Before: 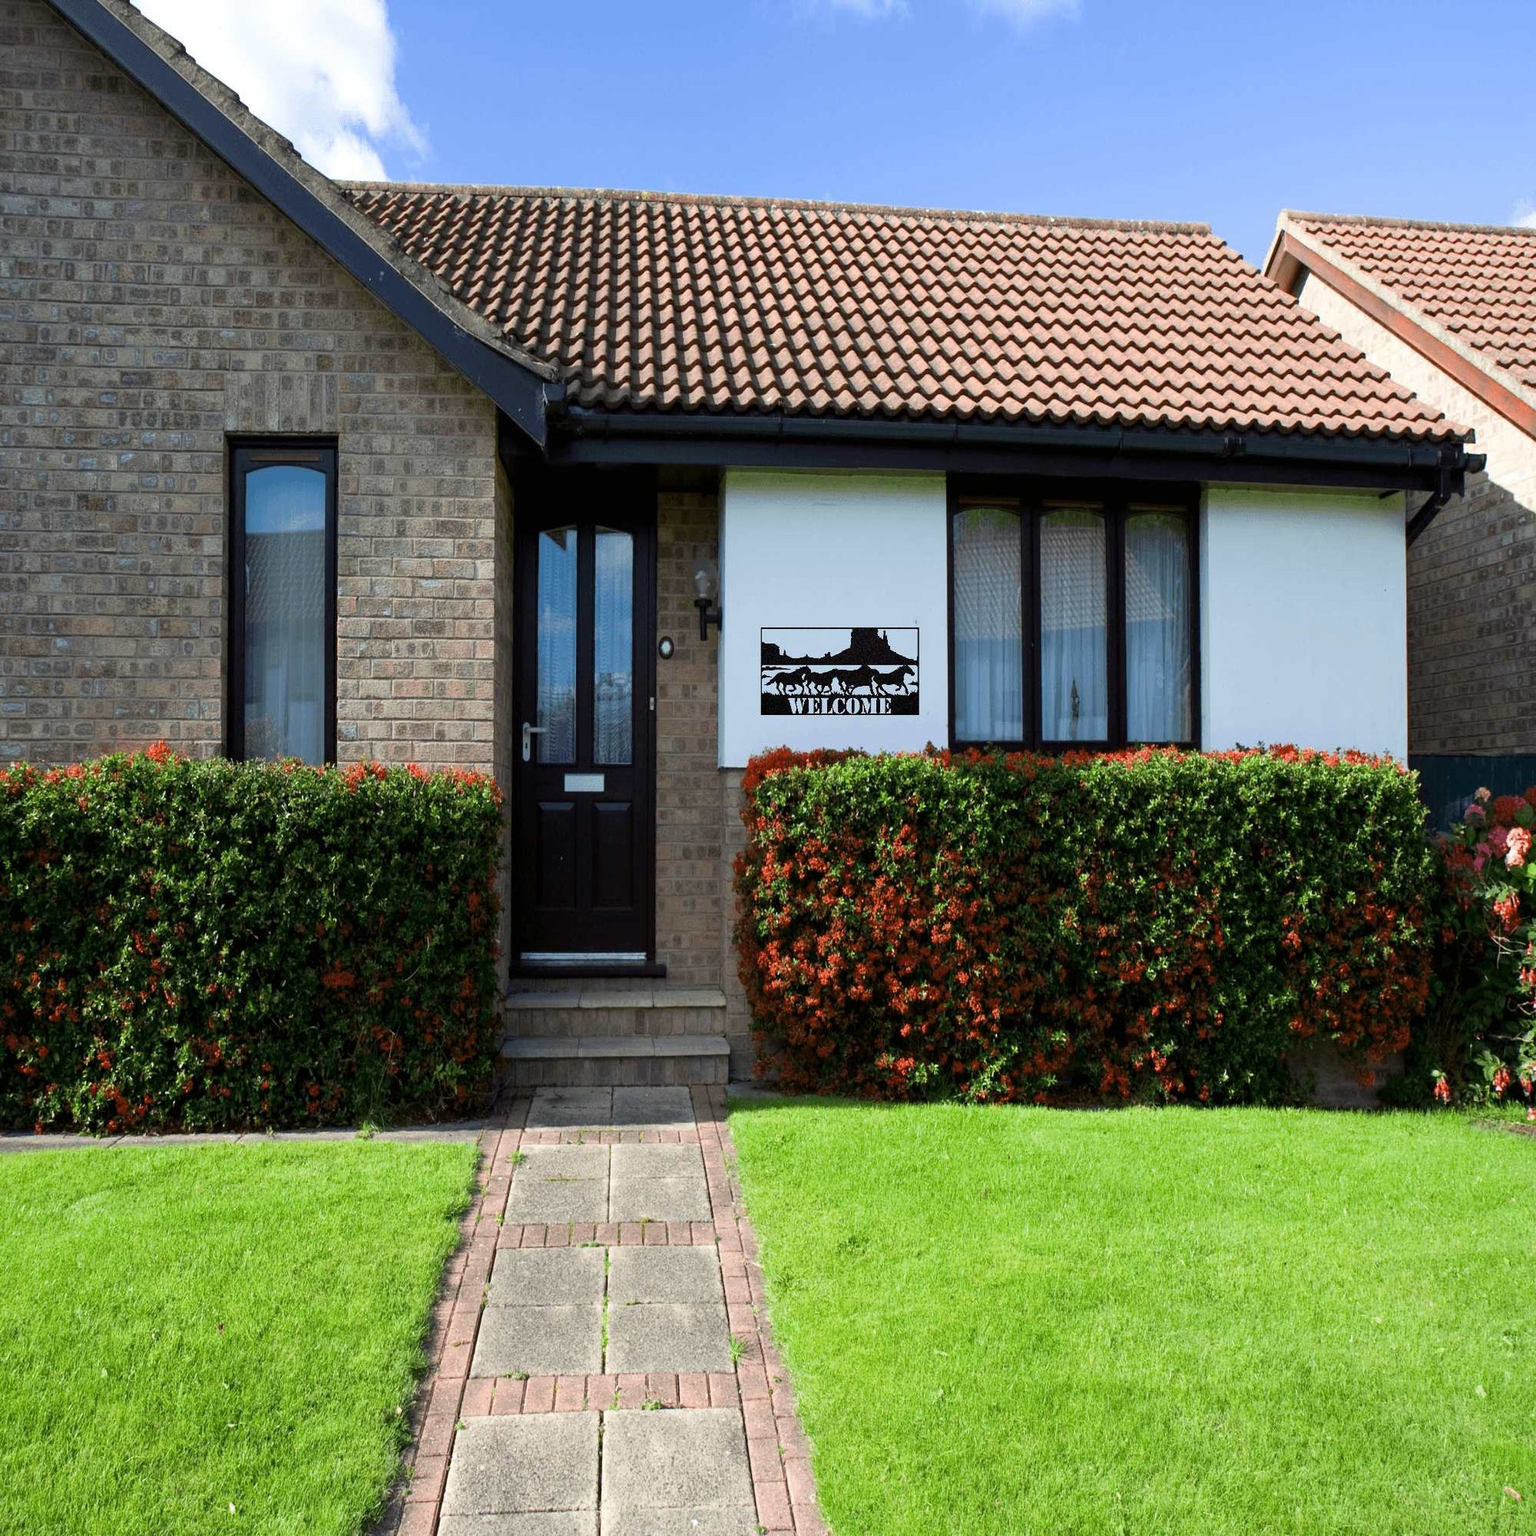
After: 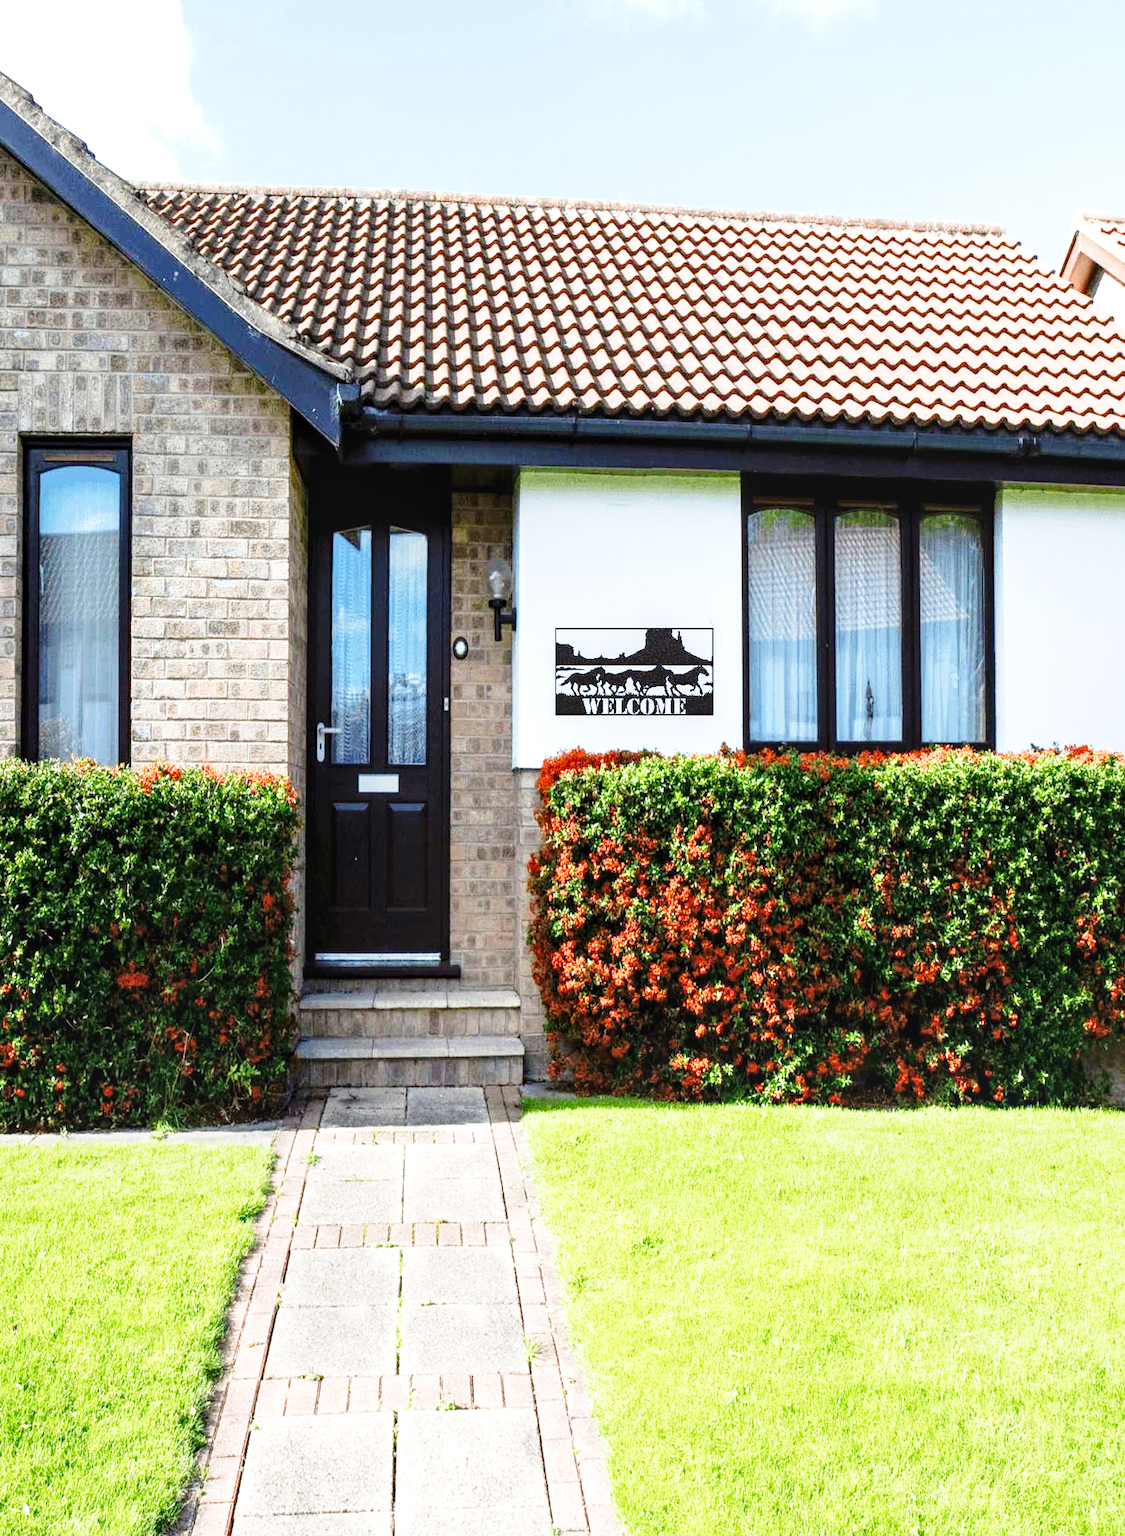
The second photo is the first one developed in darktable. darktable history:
white balance: red 1.004, blue 1.024
exposure: black level correction 0.001, exposure 0.955 EV, compensate exposure bias true, compensate highlight preservation false
local contrast: on, module defaults
crop: left 13.443%, right 13.31%
base curve: curves: ch0 [(0, 0) (0.028, 0.03) (0.121, 0.232) (0.46, 0.748) (0.859, 0.968) (1, 1)], preserve colors none
